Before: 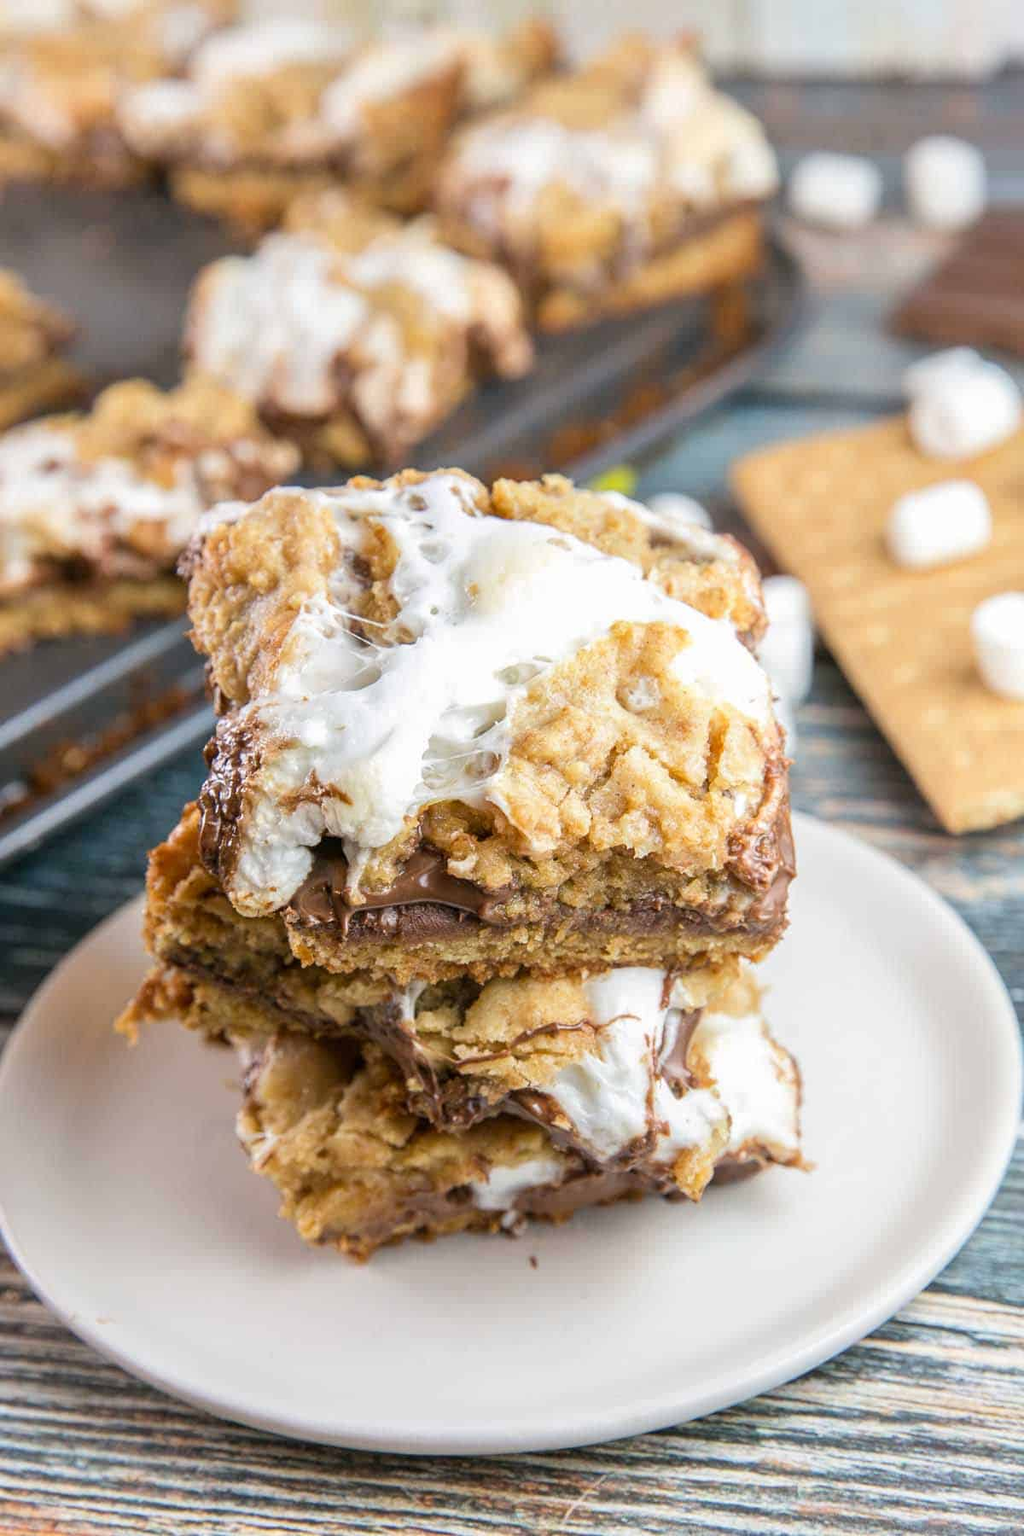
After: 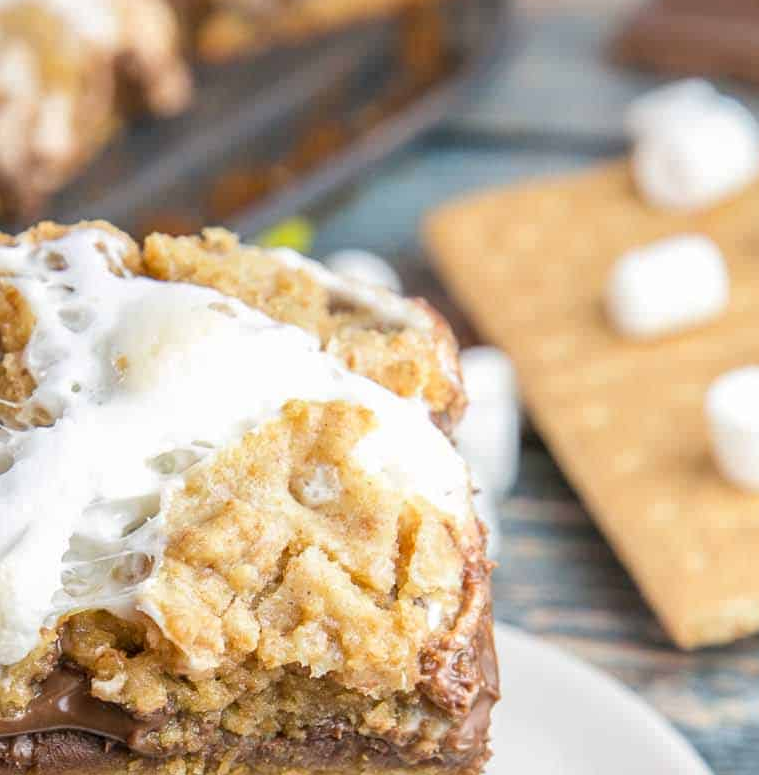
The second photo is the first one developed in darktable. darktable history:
crop: left 36.104%, top 18.275%, right 0.608%, bottom 38.642%
